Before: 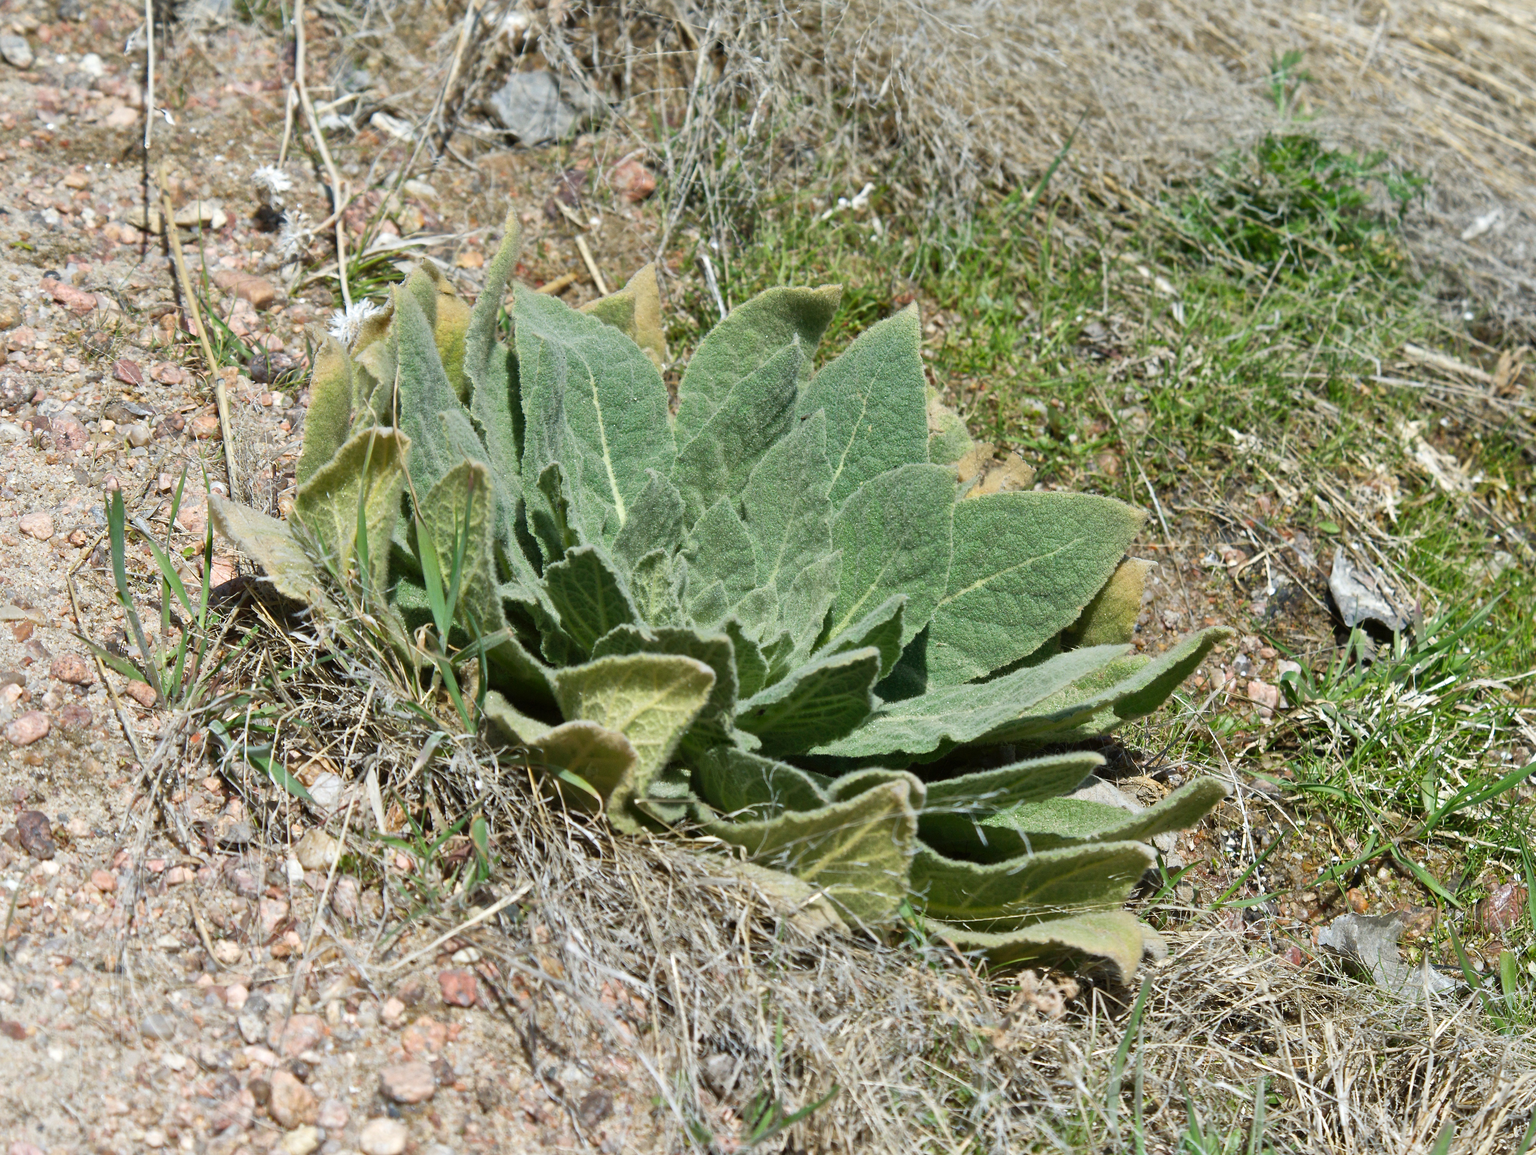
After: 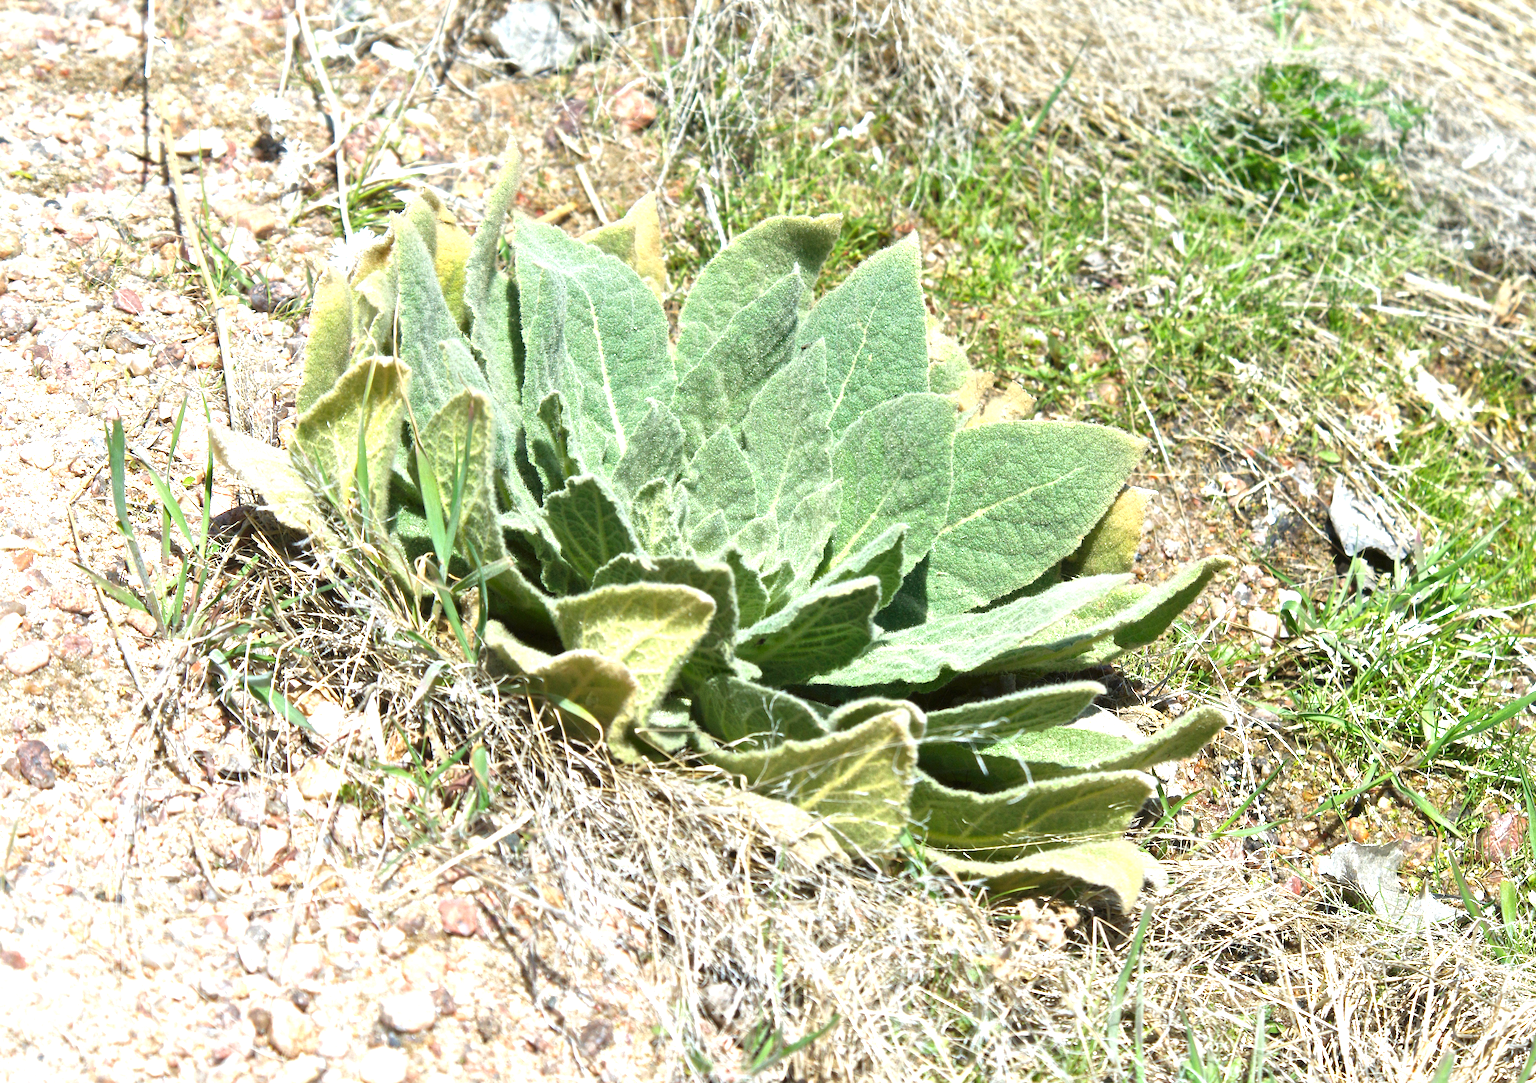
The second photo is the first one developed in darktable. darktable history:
exposure: exposure 1.148 EV, compensate exposure bias true, compensate highlight preservation false
crop and rotate: top 6.17%
